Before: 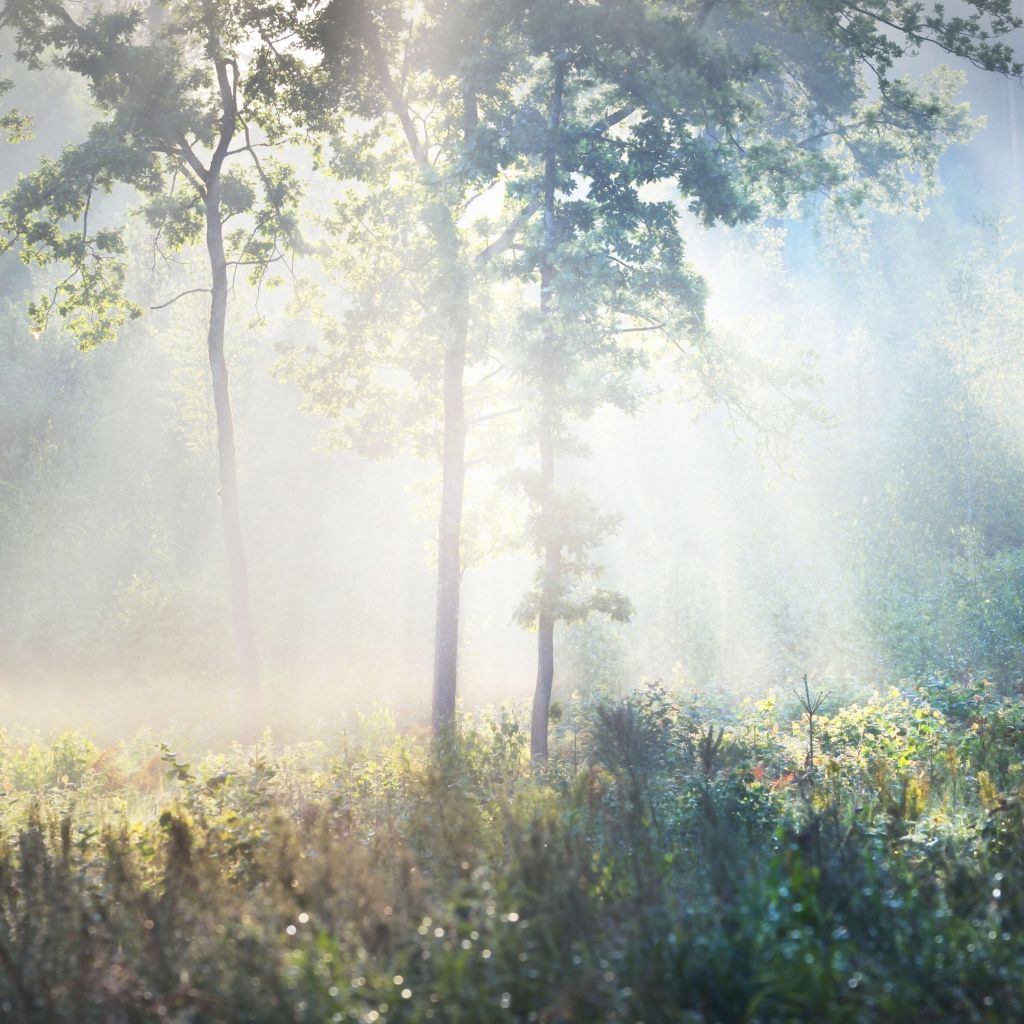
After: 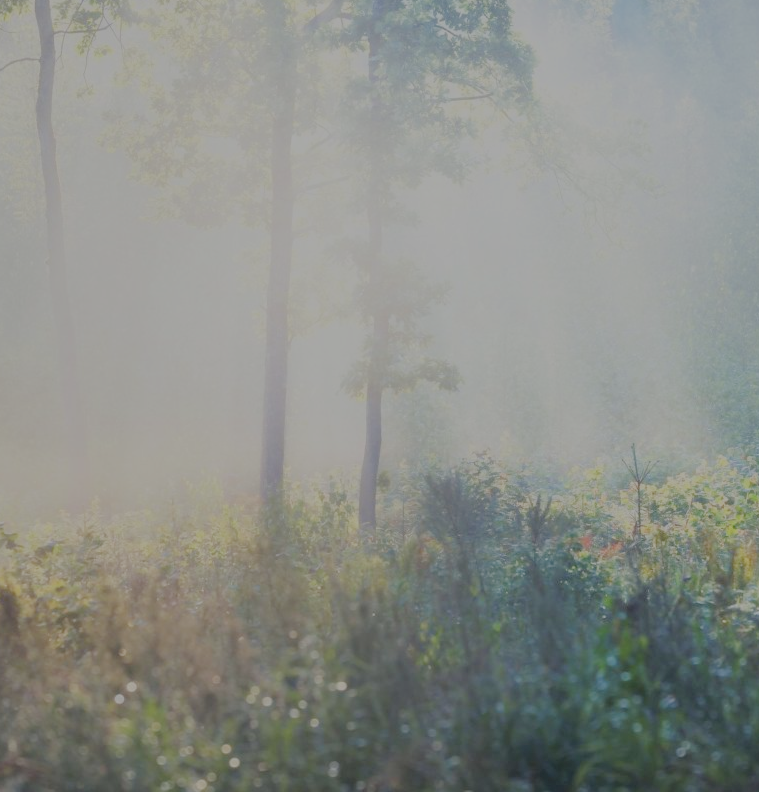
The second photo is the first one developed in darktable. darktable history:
filmic rgb: black relative exposure -8.02 EV, white relative exposure 8 EV, target black luminance 0%, hardness 2.51, latitude 76.01%, contrast 0.547, shadows ↔ highlights balance 0.001%
crop: left 16.854%, top 22.581%, right 8.943%
